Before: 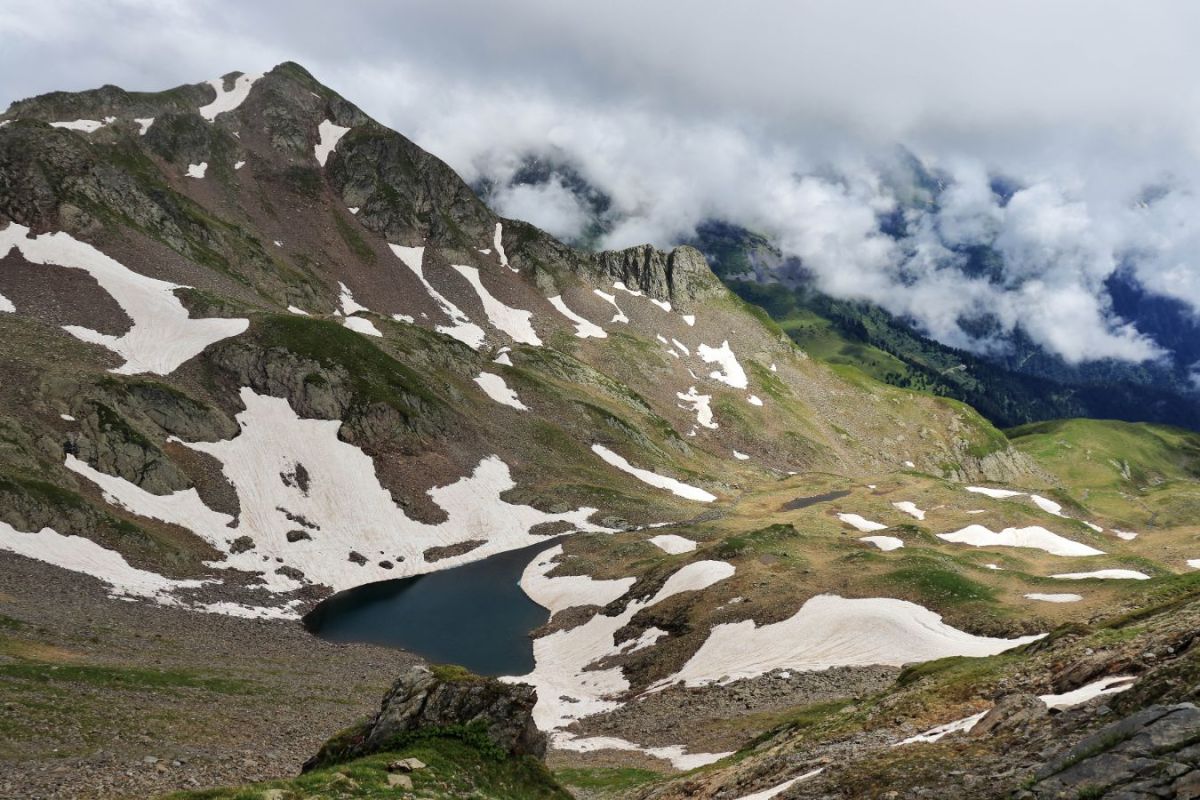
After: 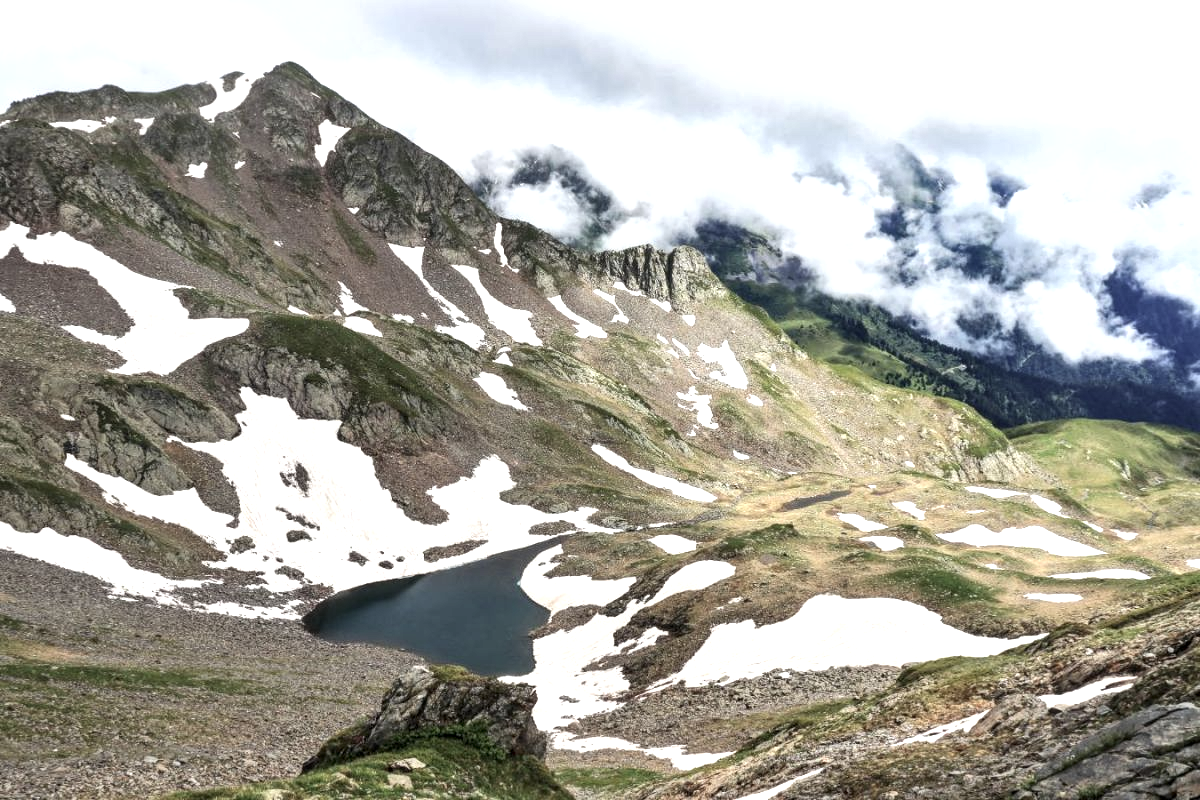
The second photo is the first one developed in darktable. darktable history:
contrast brightness saturation: contrast 0.099, saturation -0.282
exposure: black level correction 0, exposure 1 EV, compensate highlight preservation false
local contrast: on, module defaults
shadows and highlights: radius 126.26, shadows 30.53, highlights -31.14, highlights color adjustment 72.43%, low approximation 0.01, soften with gaussian
